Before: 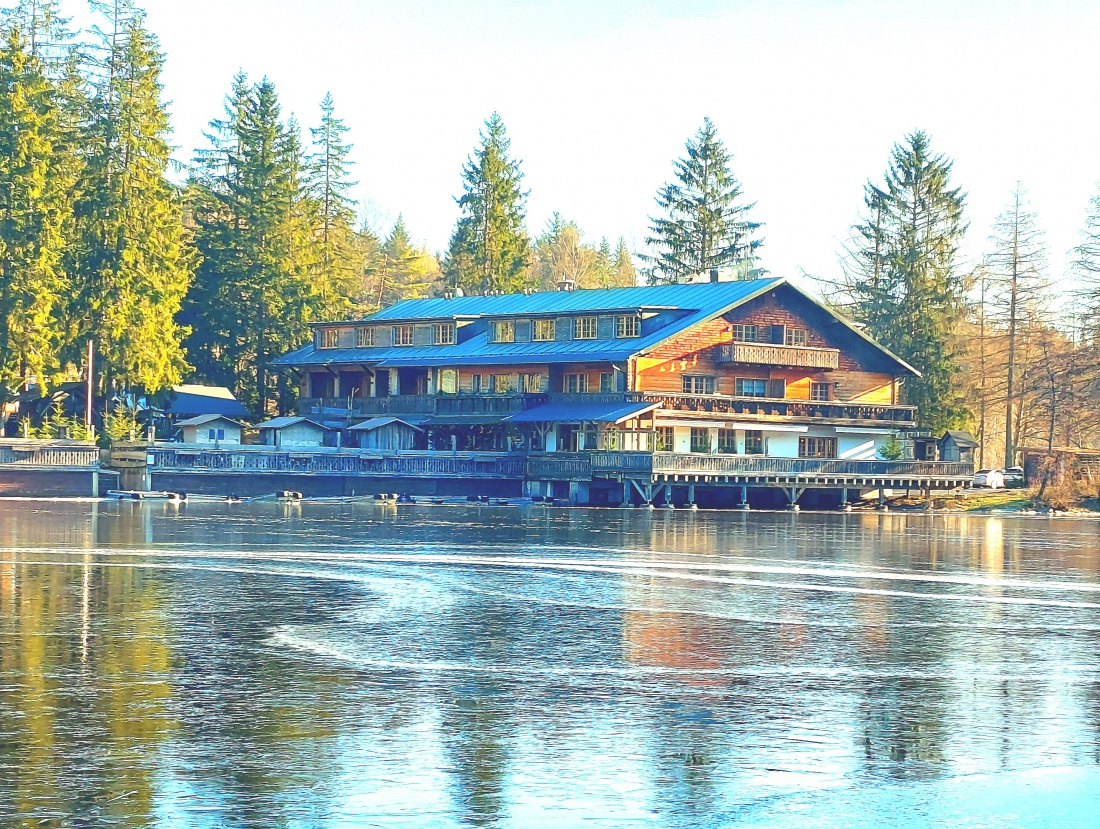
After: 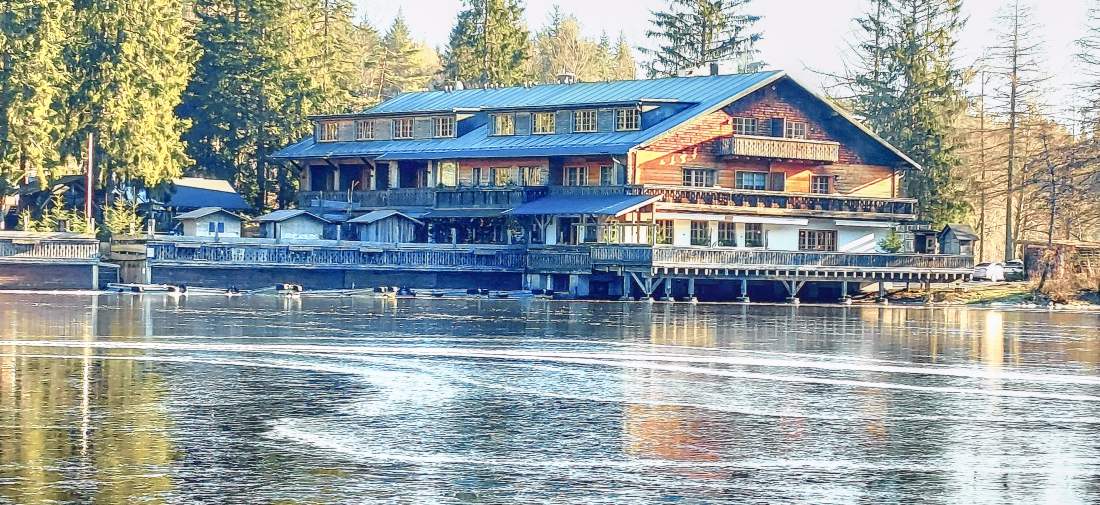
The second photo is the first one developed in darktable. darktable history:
crop and rotate: top 24.988%, bottom 13.999%
local contrast: highlights 58%, detail 145%
filmic rgb: black relative exposure -16 EV, white relative exposure 6.91 EV, hardness 4.68, add noise in highlights 0.002, preserve chrominance no, color science v3 (2019), use custom middle-gray values true, contrast in highlights soft
tone curve: curves: ch0 [(0, 0) (0.105, 0.08) (0.195, 0.18) (0.283, 0.288) (0.384, 0.419) (0.485, 0.531) (0.638, 0.69) (0.795, 0.879) (1, 0.977)]; ch1 [(0, 0) (0.161, 0.092) (0.35, 0.33) (0.379, 0.401) (0.456, 0.469) (0.498, 0.503) (0.531, 0.537) (0.596, 0.621) (0.635, 0.655) (1, 1)]; ch2 [(0, 0) (0.371, 0.362) (0.437, 0.437) (0.483, 0.484) (0.53, 0.515) (0.56, 0.58) (0.622, 0.606) (1, 1)], color space Lab, independent channels, preserve colors none
